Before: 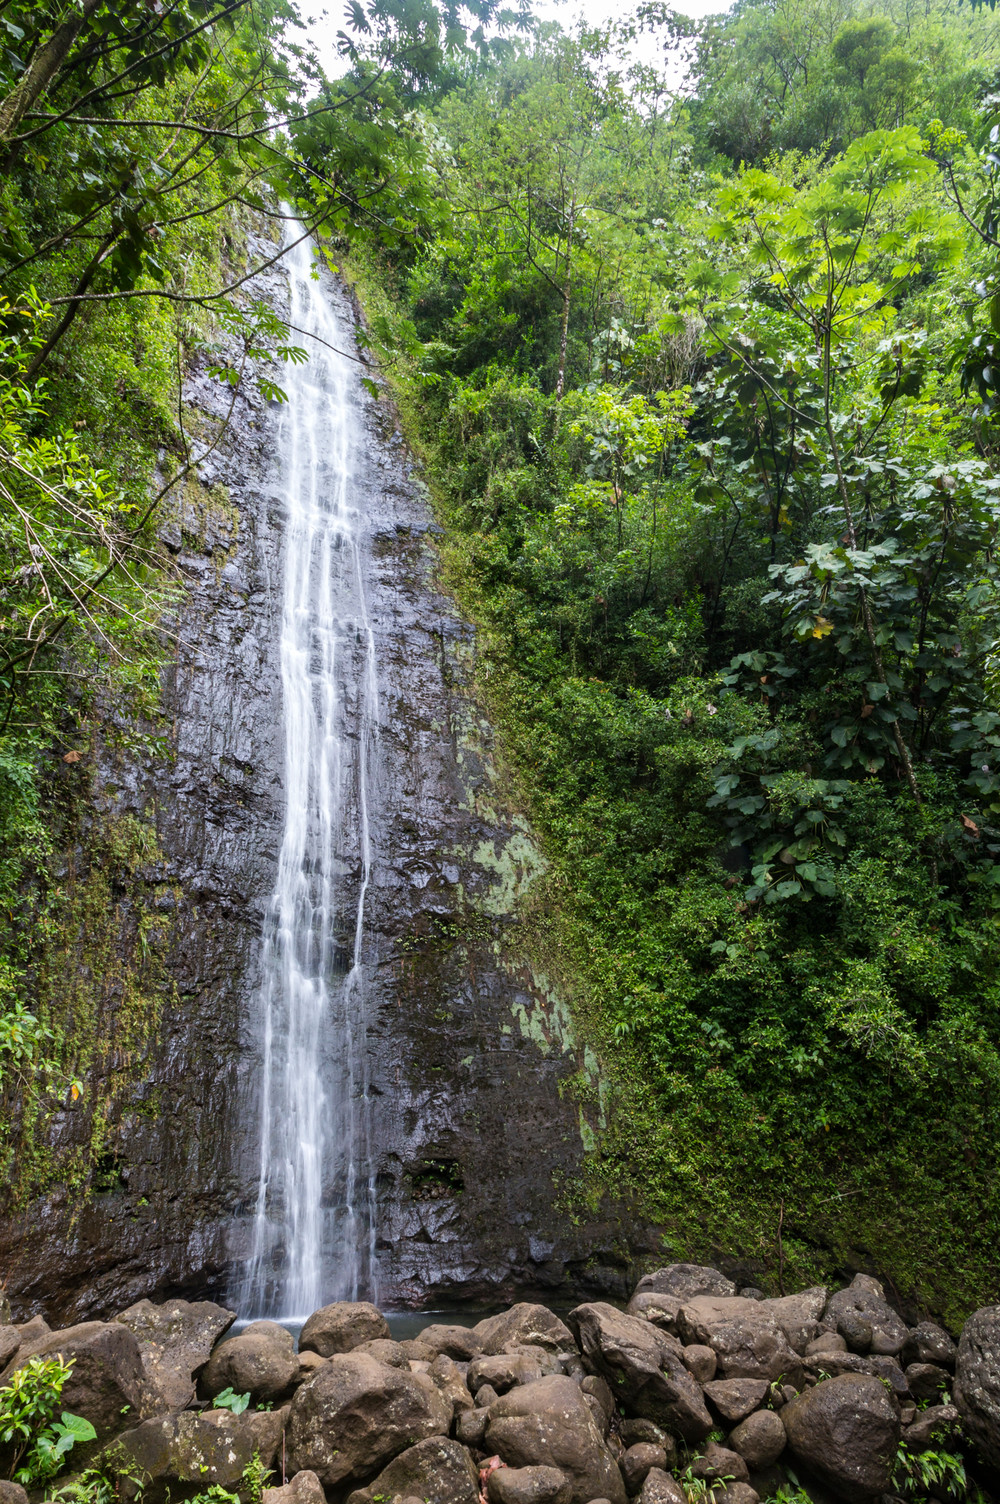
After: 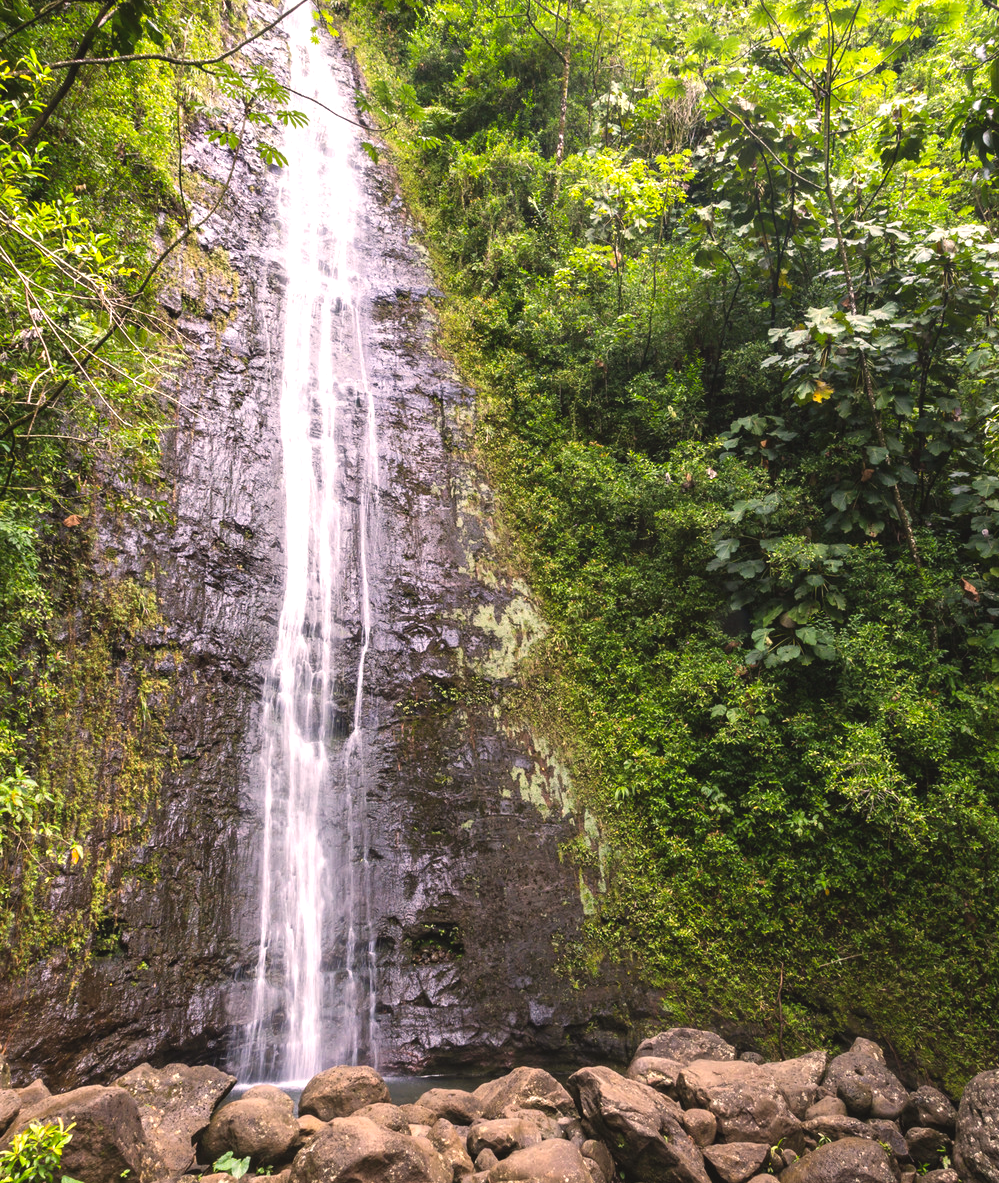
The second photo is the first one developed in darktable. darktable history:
color correction: highlights a* 11.96, highlights b* 11.58
exposure: black level correction -0.005, exposure 0.622 EV, compensate highlight preservation false
crop and rotate: top 15.774%, bottom 5.506%
